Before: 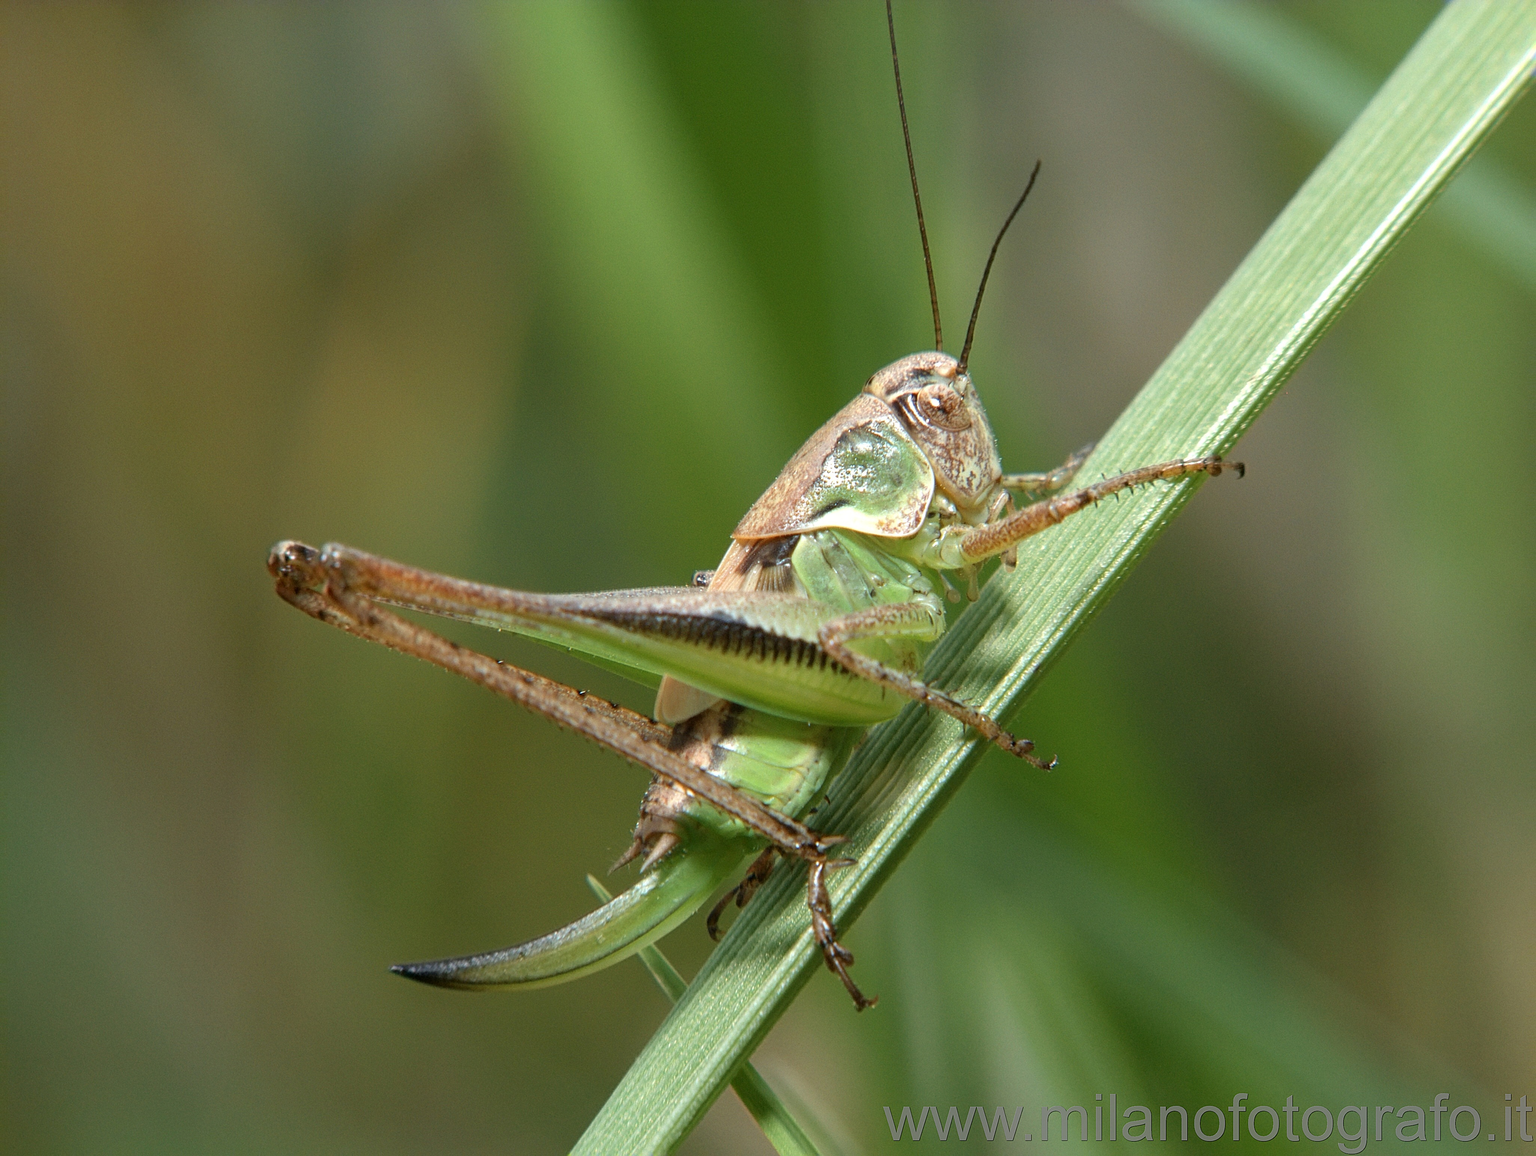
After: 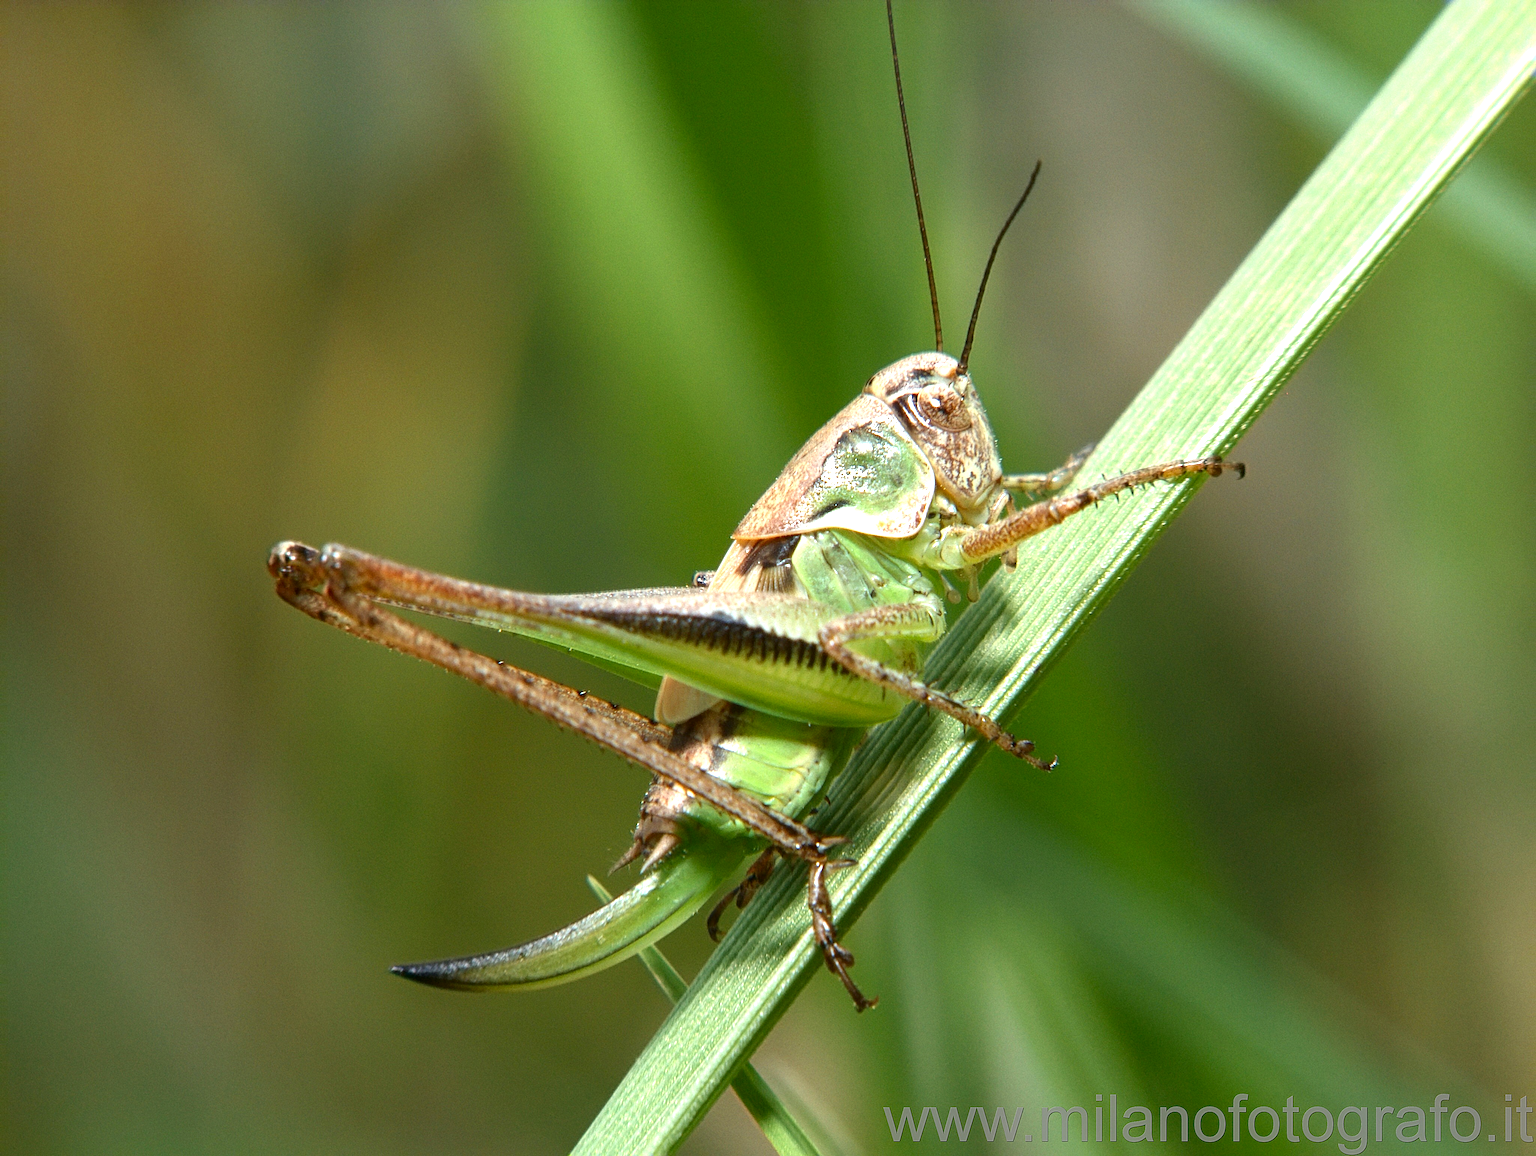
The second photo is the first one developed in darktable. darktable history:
exposure: black level correction -0.002, exposure 0.708 EV, compensate exposure bias true, compensate highlight preservation false
contrast brightness saturation: contrast 0.07, brightness -0.14, saturation 0.11
